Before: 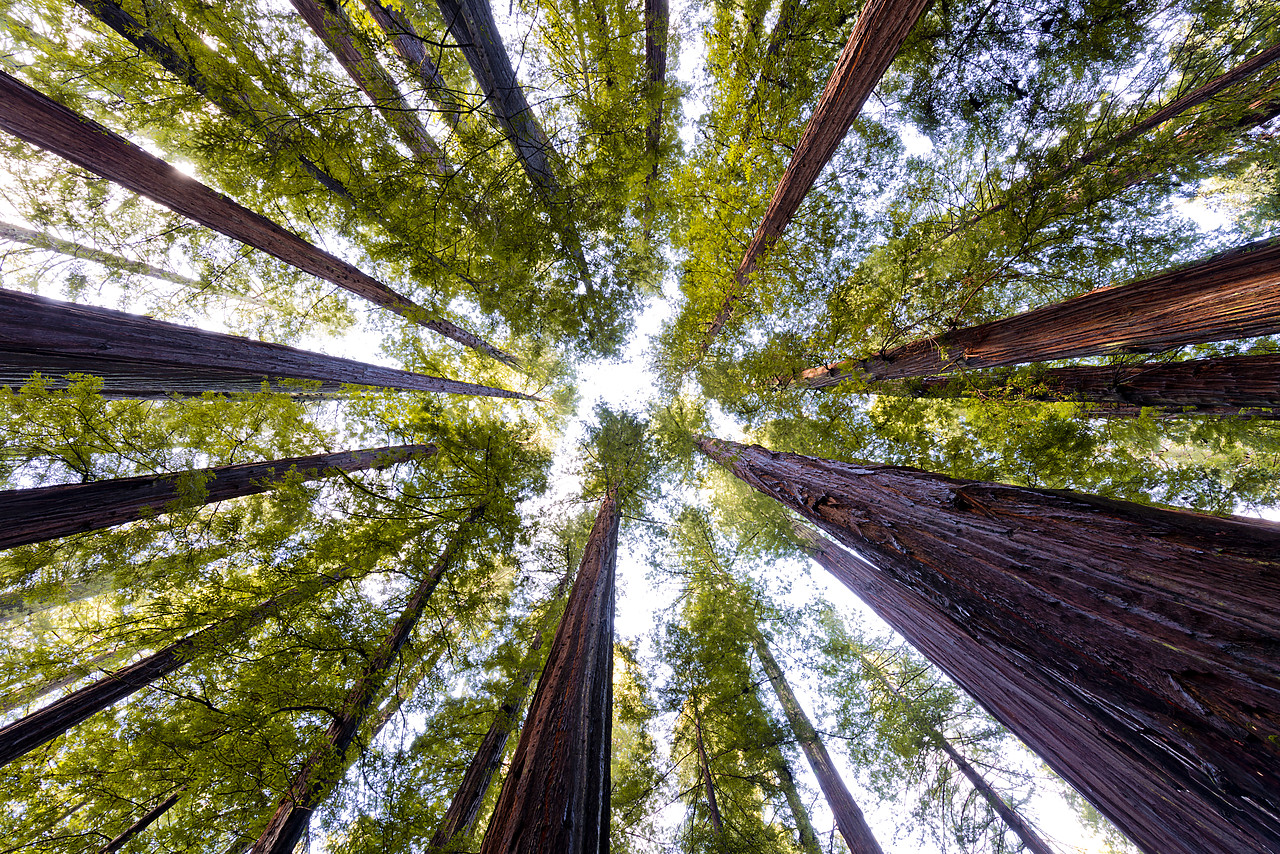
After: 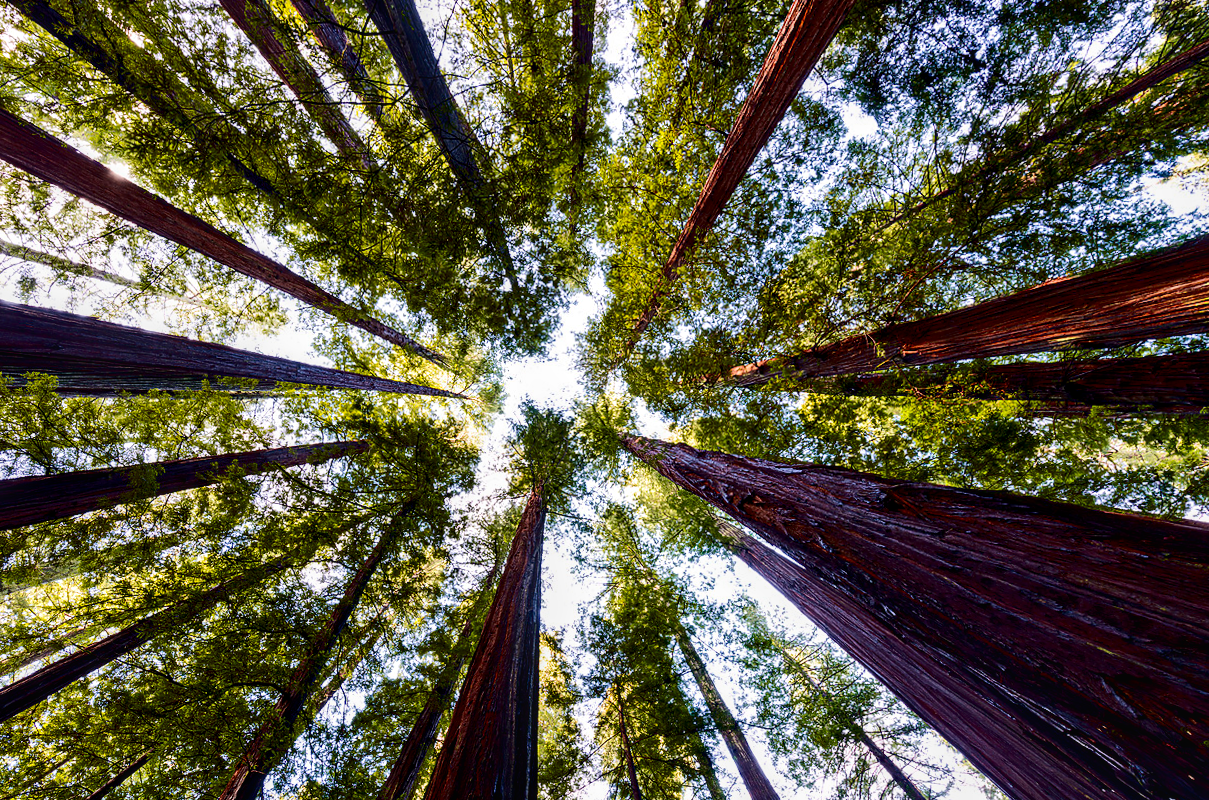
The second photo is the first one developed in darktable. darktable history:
rotate and perspective: rotation 0.062°, lens shift (vertical) 0.115, lens shift (horizontal) -0.133, crop left 0.047, crop right 0.94, crop top 0.061, crop bottom 0.94
exposure: compensate highlight preservation false
contrast brightness saturation: contrast 0.24, brightness -0.24, saturation 0.14
local contrast: detail 130%
